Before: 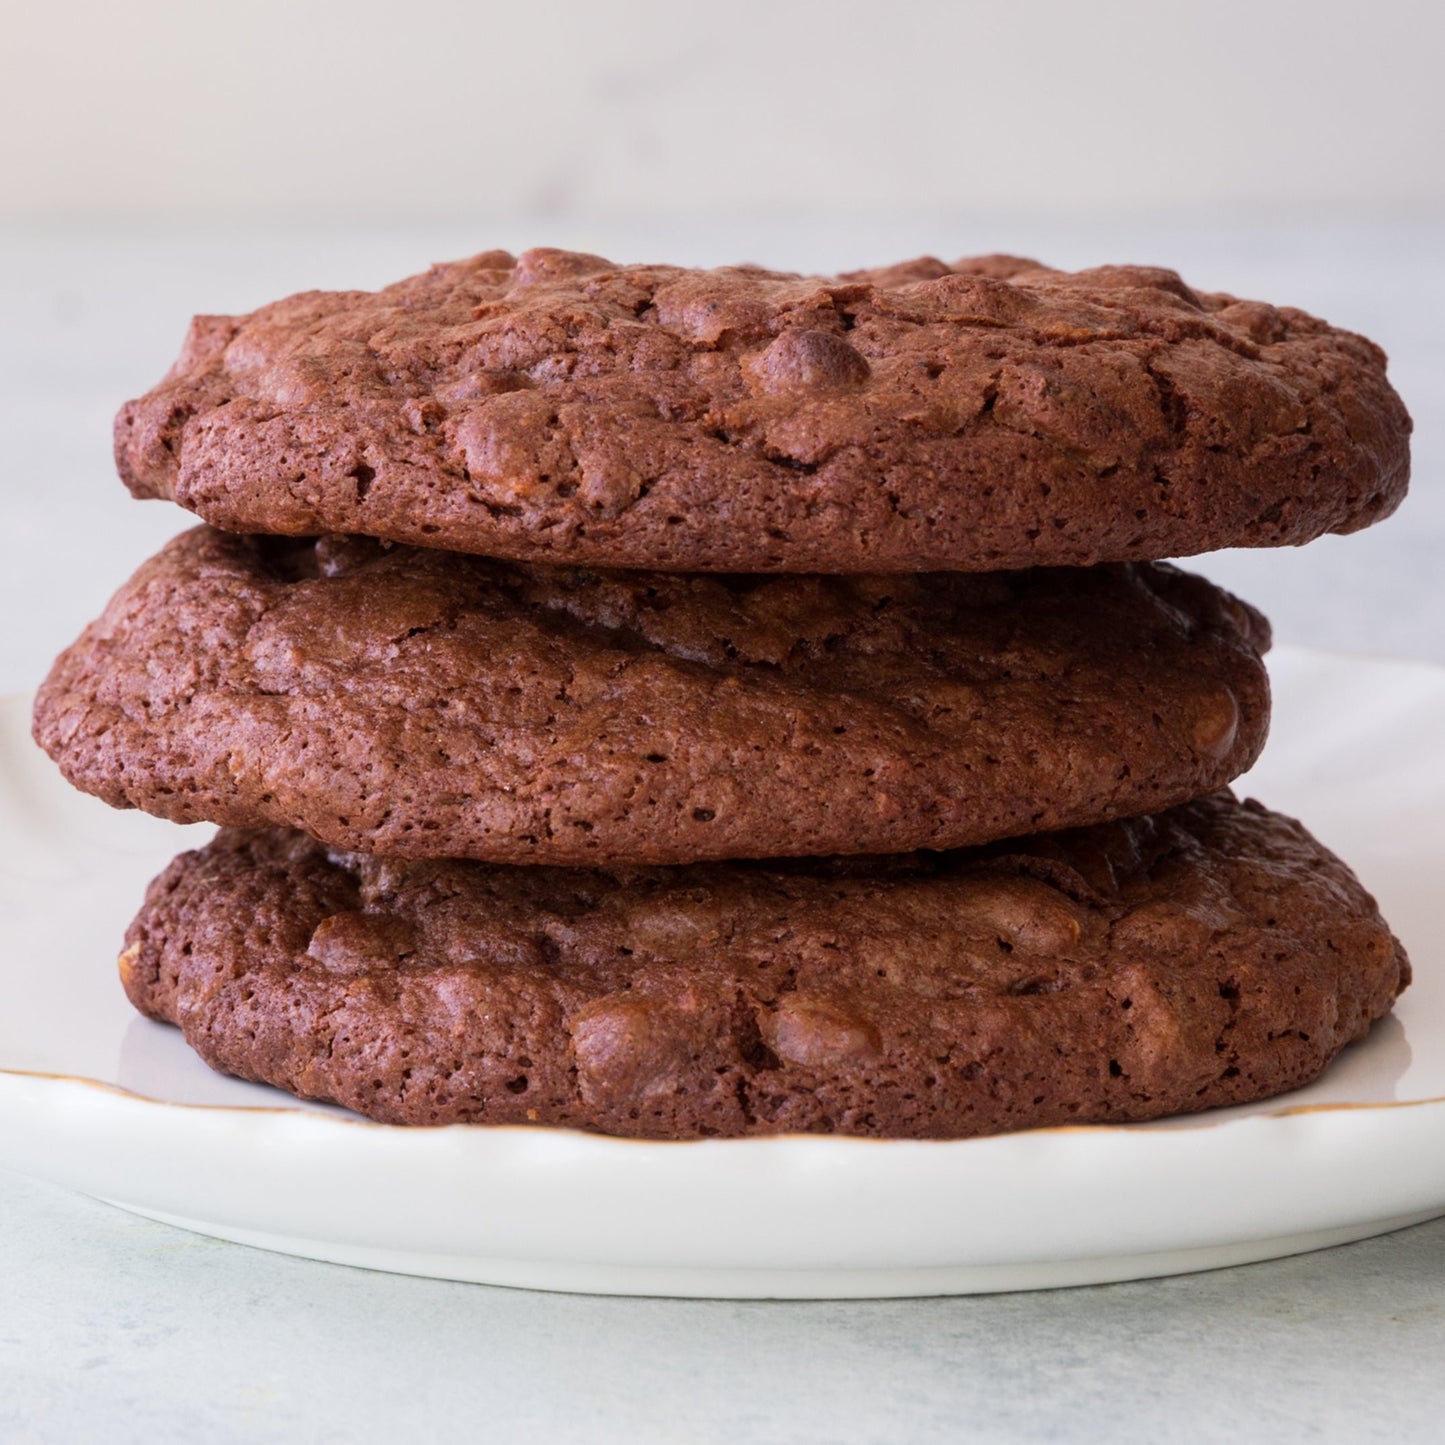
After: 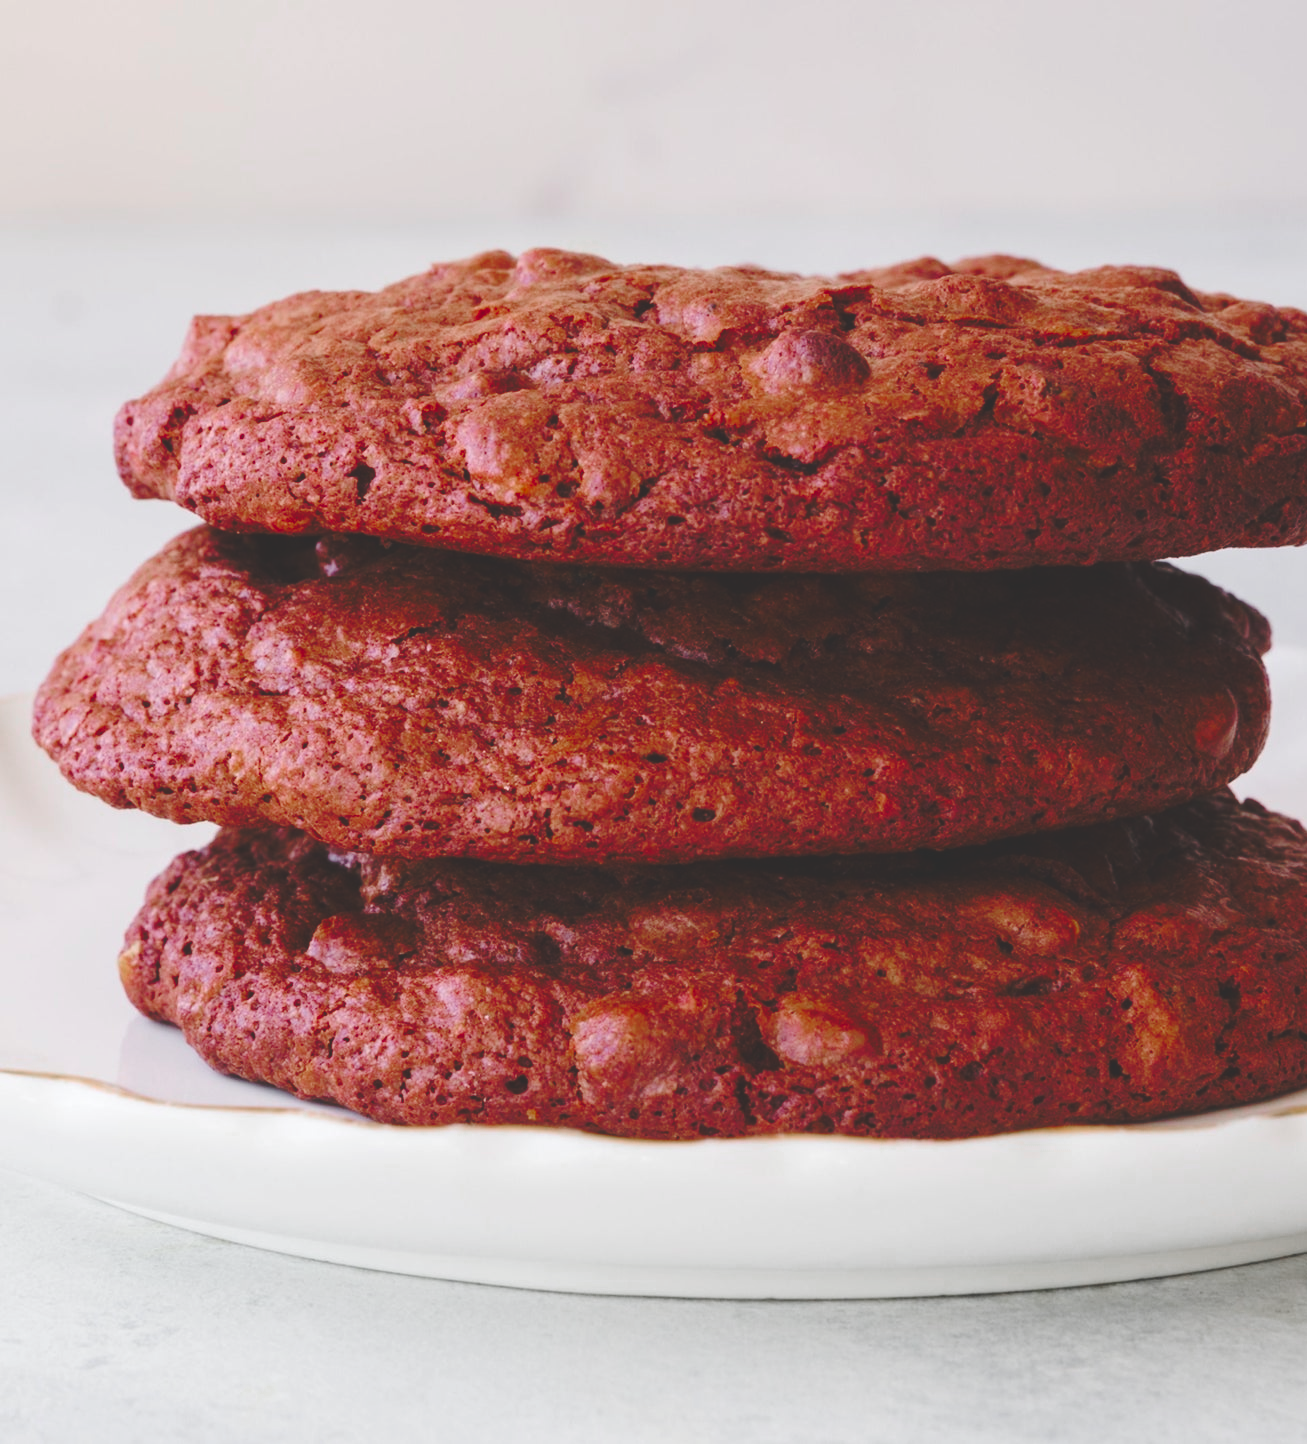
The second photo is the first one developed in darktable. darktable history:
base curve: curves: ch0 [(0, 0.024) (0.055, 0.065) (0.121, 0.166) (0.236, 0.319) (0.693, 0.726) (1, 1)], preserve colors none
color zones: curves: ch0 [(0, 0.48) (0.209, 0.398) (0.305, 0.332) (0.429, 0.493) (0.571, 0.5) (0.714, 0.5) (0.857, 0.5) (1, 0.48)]; ch1 [(0, 0.736) (0.143, 0.625) (0.225, 0.371) (0.429, 0.256) (0.571, 0.241) (0.714, 0.213) (0.857, 0.48) (1, 0.736)]; ch2 [(0, 0.448) (0.143, 0.498) (0.286, 0.5) (0.429, 0.5) (0.571, 0.5) (0.714, 0.5) (0.857, 0.5) (1, 0.448)]
crop: right 9.509%, bottom 0.031%
